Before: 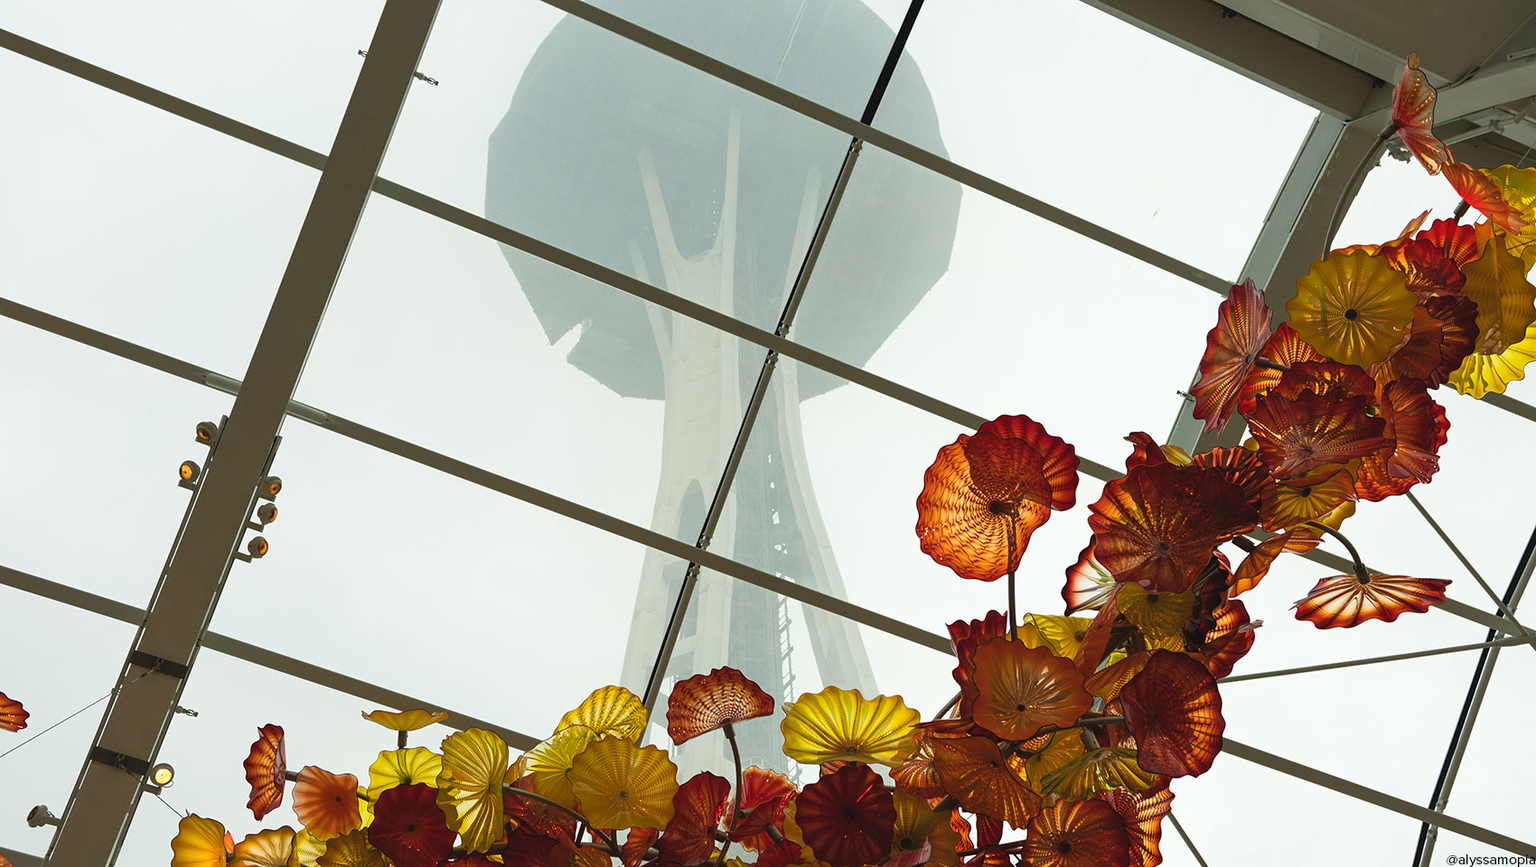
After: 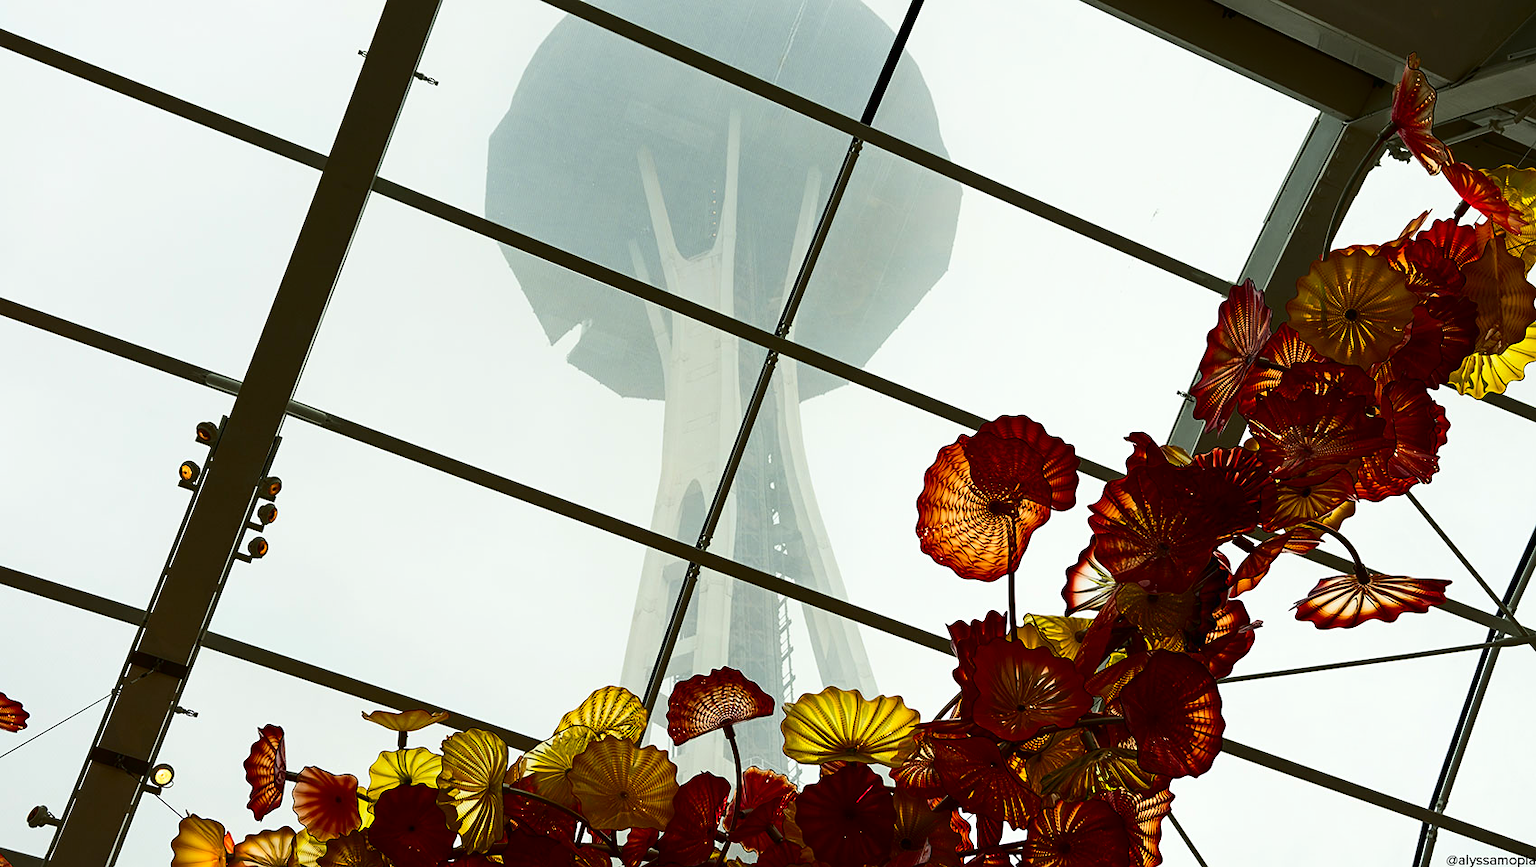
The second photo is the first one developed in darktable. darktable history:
sharpen: amount 0.216
contrast brightness saturation: contrast 0.244, brightness -0.231, saturation 0.14
